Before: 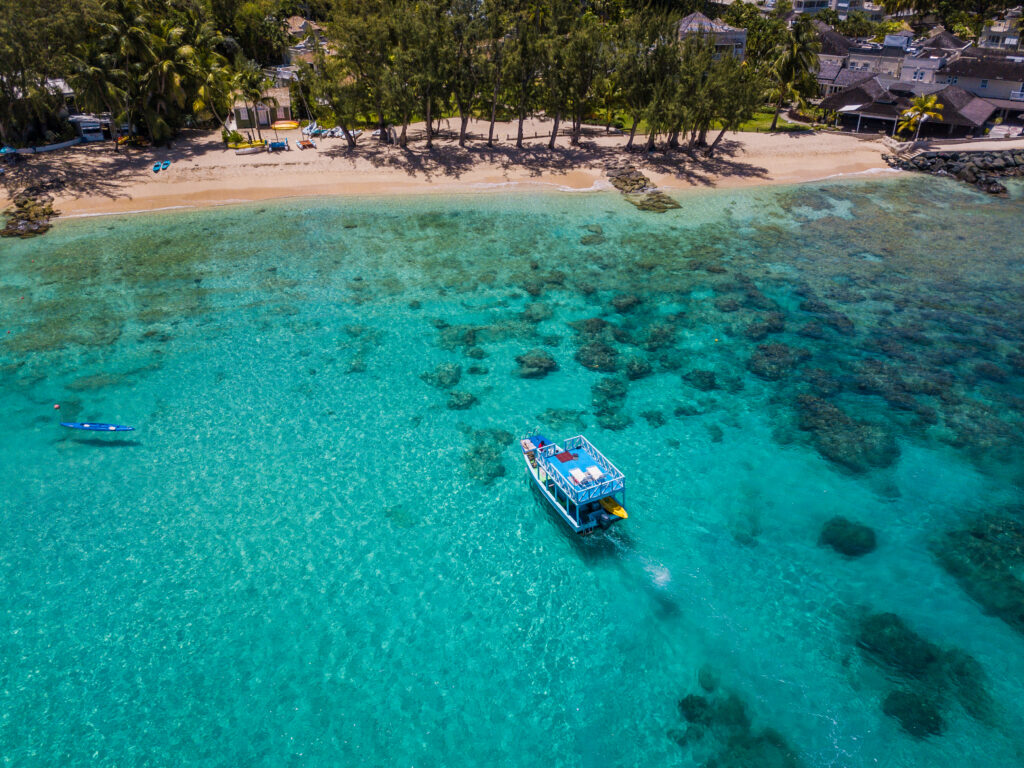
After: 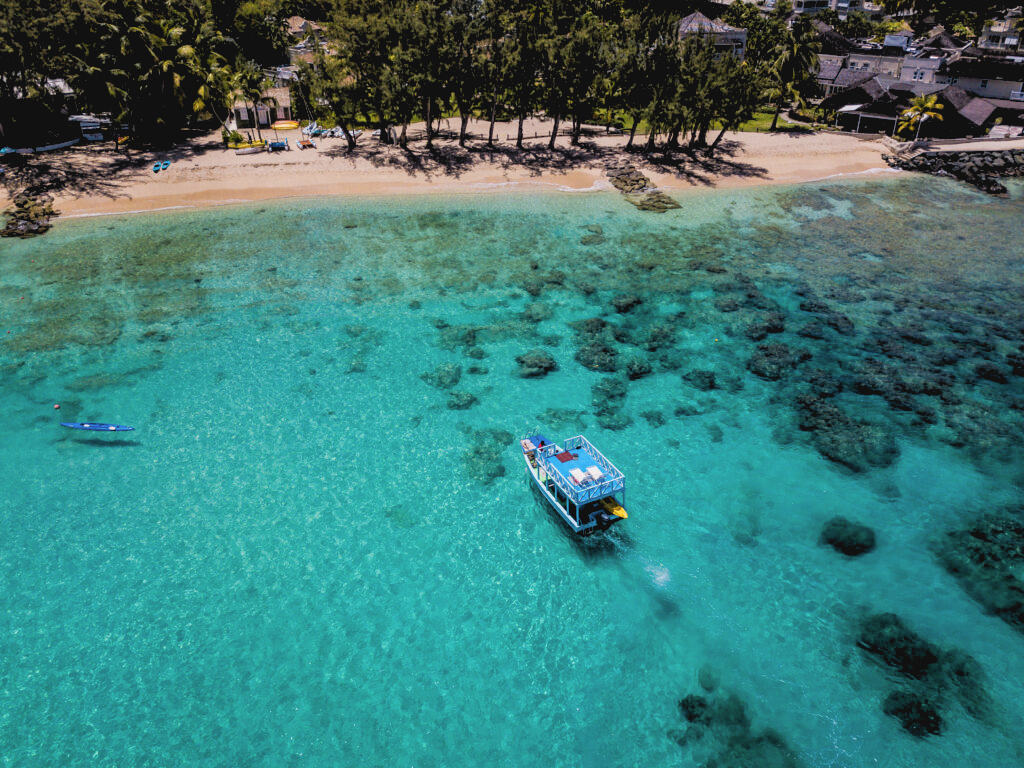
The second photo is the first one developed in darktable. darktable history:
white balance: red 1, blue 1
contrast brightness saturation: contrast -0.1, saturation -0.1
rgb levels: levels [[0.029, 0.461, 0.922], [0, 0.5, 1], [0, 0.5, 1]]
